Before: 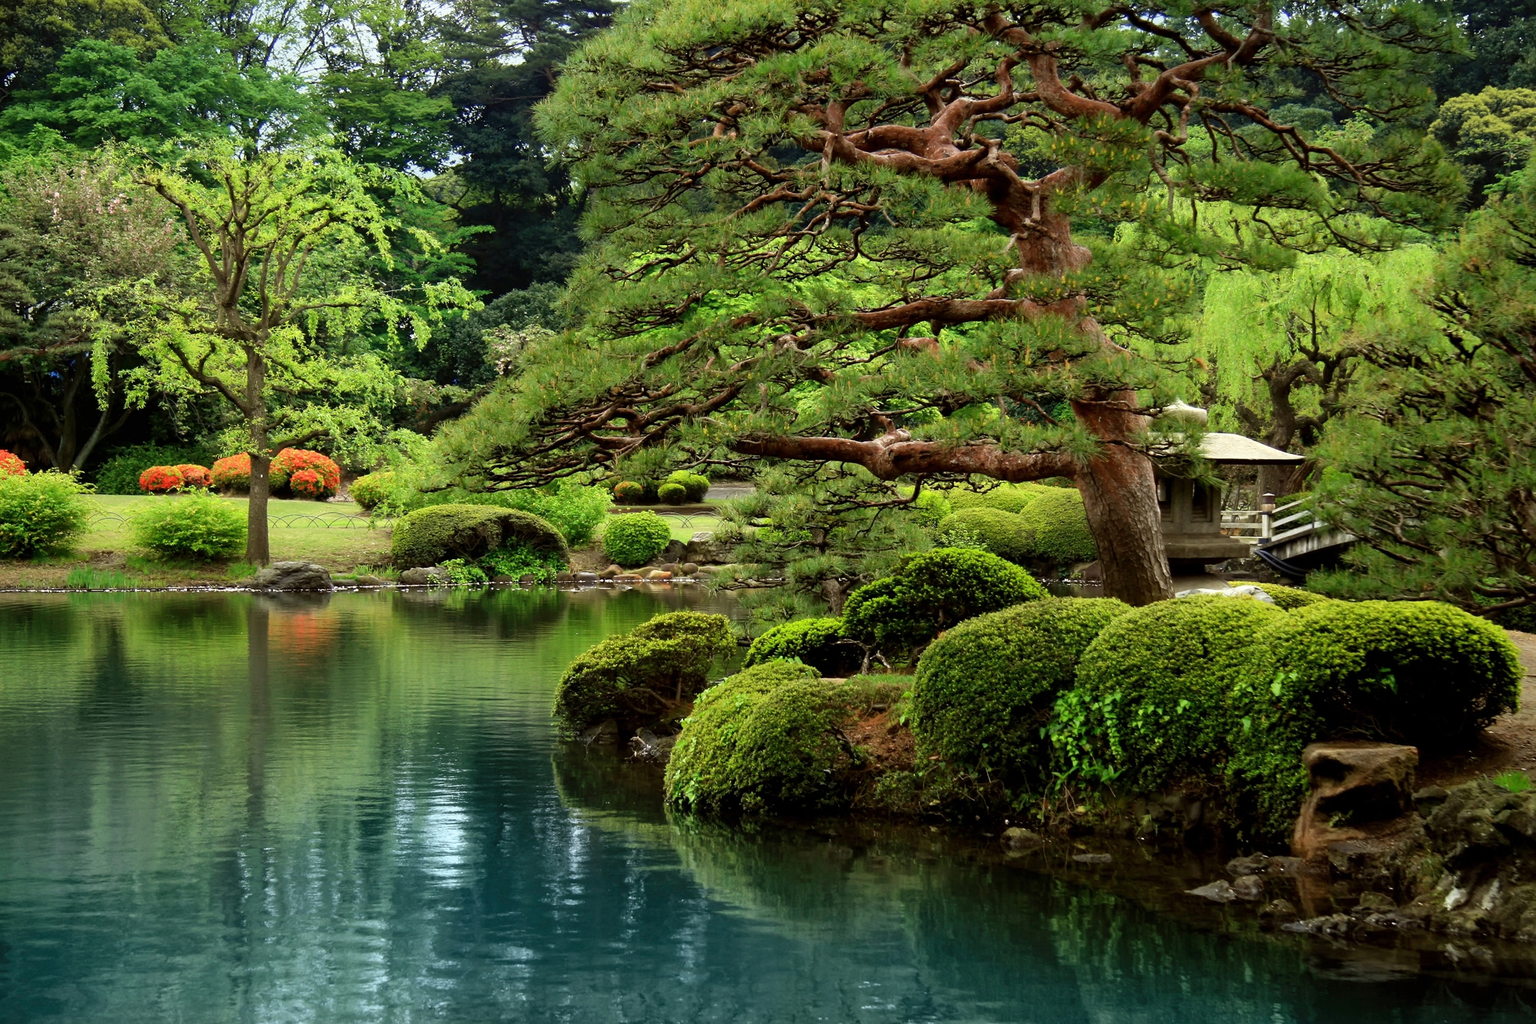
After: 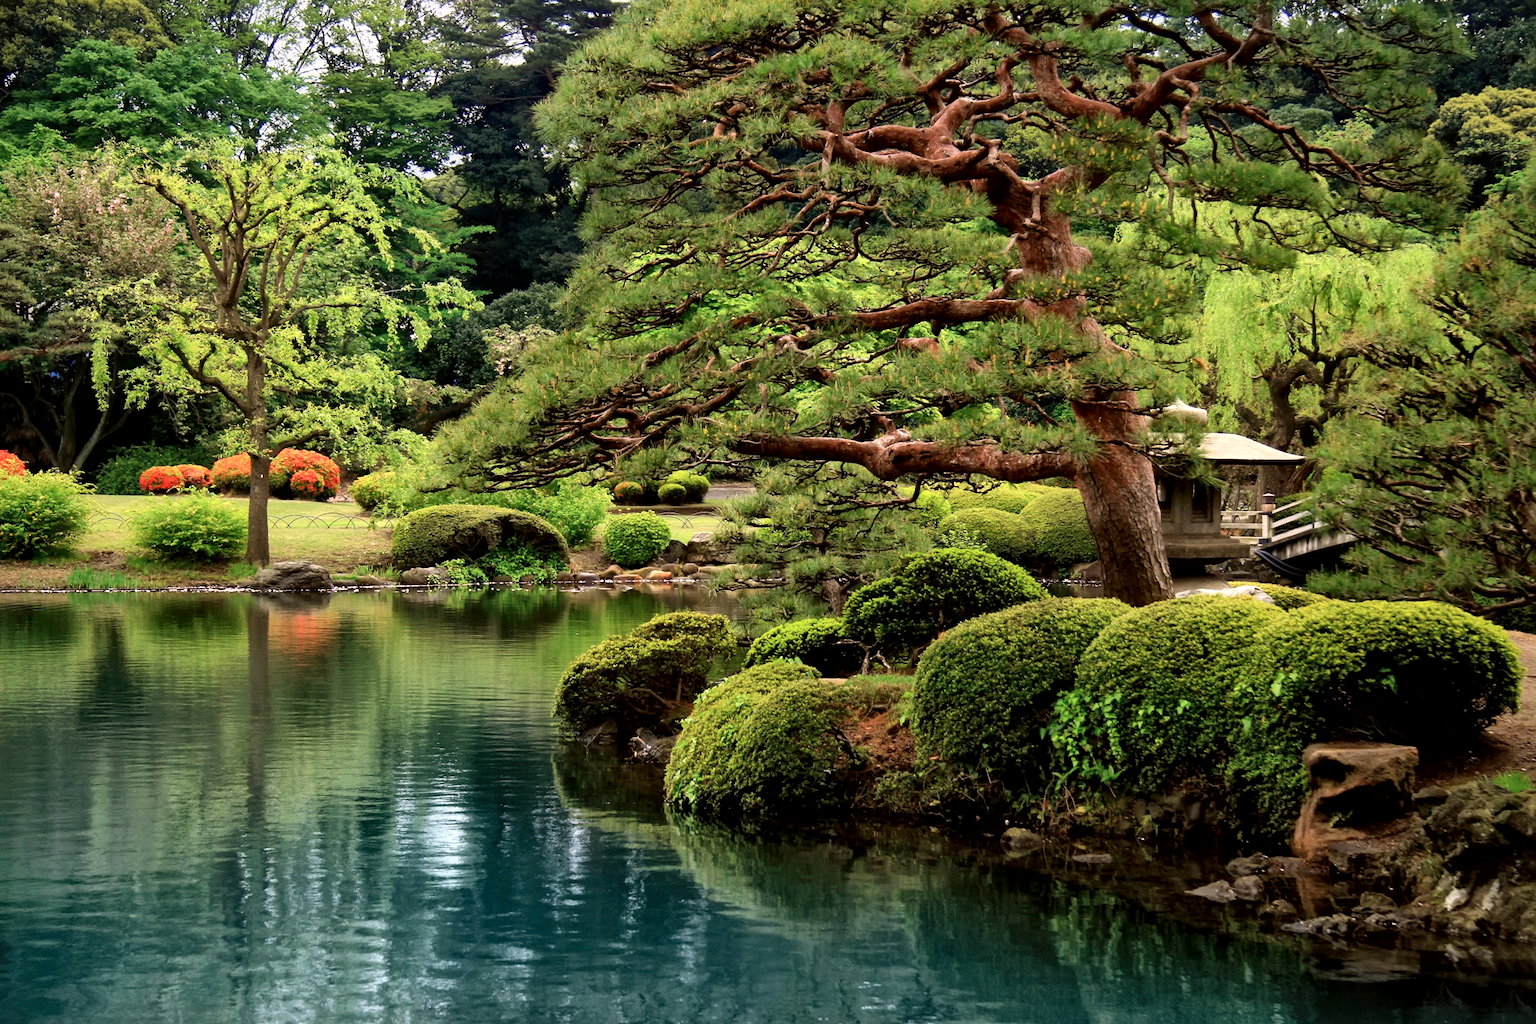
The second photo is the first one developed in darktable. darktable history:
color calibration: illuminant as shot in camera, x 0.358, y 0.373, temperature 4628.91 K
local contrast: mode bilateral grid, contrast 20, coarseness 50, detail 150%, midtone range 0.2
white balance: red 1.127, blue 0.943
